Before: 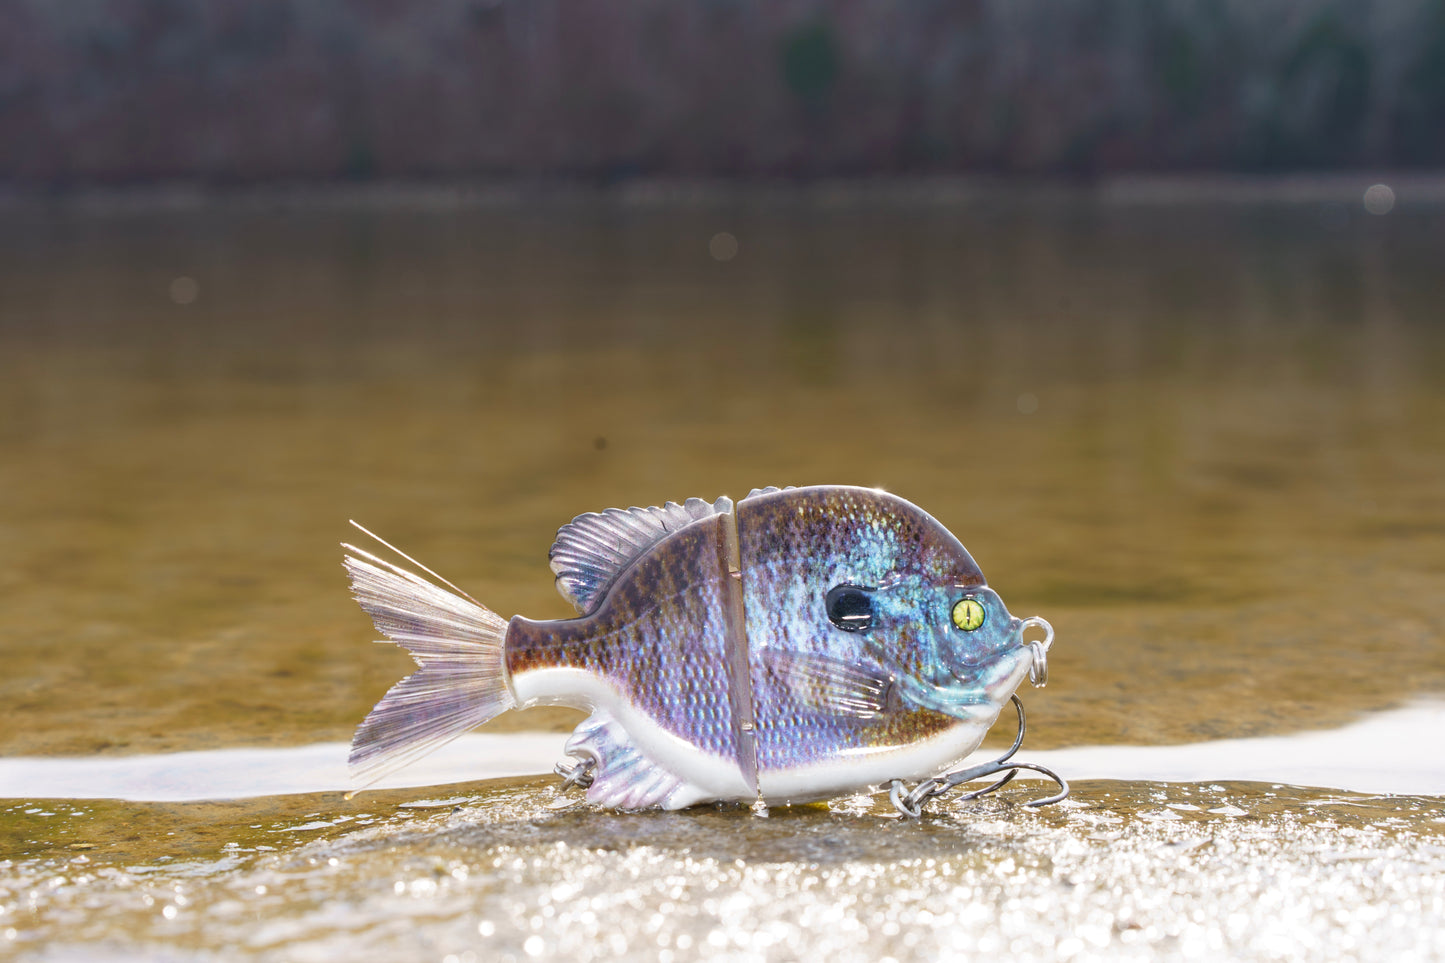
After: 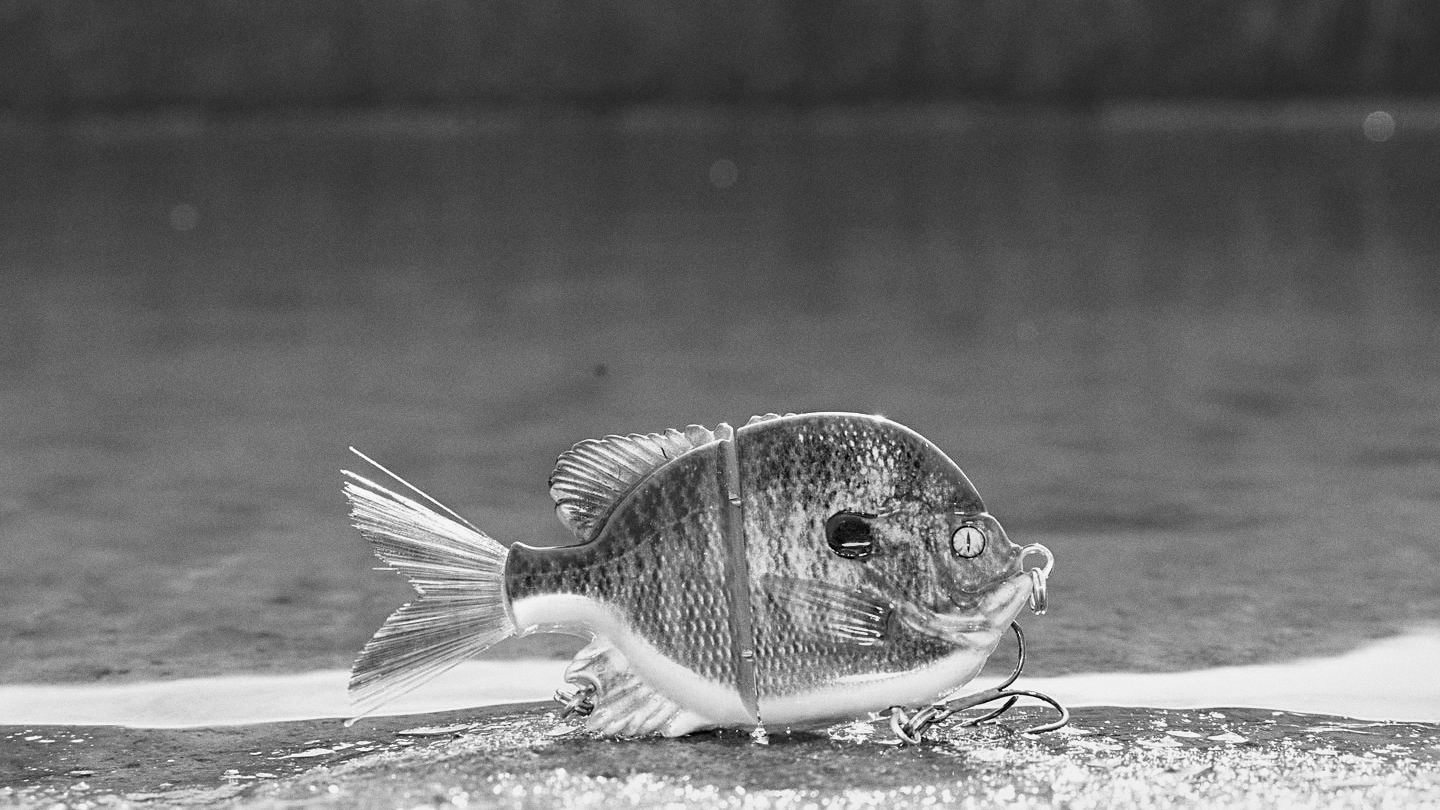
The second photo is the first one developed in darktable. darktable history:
crop: top 7.625%, bottom 8.027%
monochrome: a 26.22, b 42.67, size 0.8
color balance: output saturation 98.5%
velvia: strength 15%
contrast equalizer: octaves 7, y [[0.6 ×6], [0.55 ×6], [0 ×6], [0 ×6], [0 ×6]], mix 0.3
grain: coarseness 0.09 ISO
sharpen: on, module defaults
color correction: highlights a* 3.84, highlights b* 5.07
